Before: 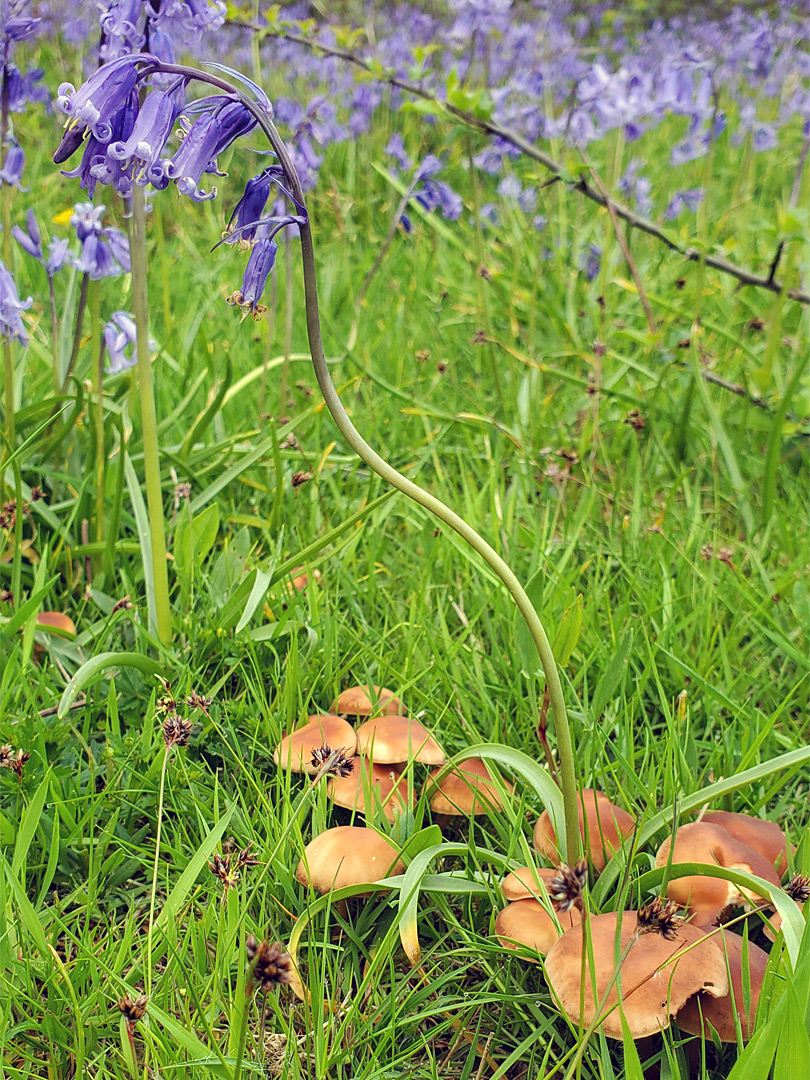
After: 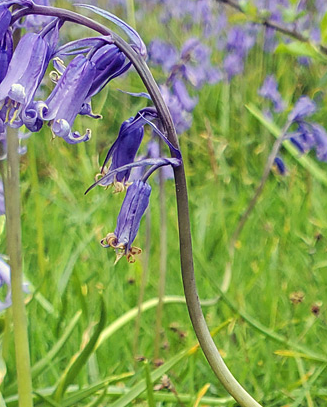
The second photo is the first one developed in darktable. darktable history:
crop: left 15.644%, top 5.451%, right 43.956%, bottom 56.856%
